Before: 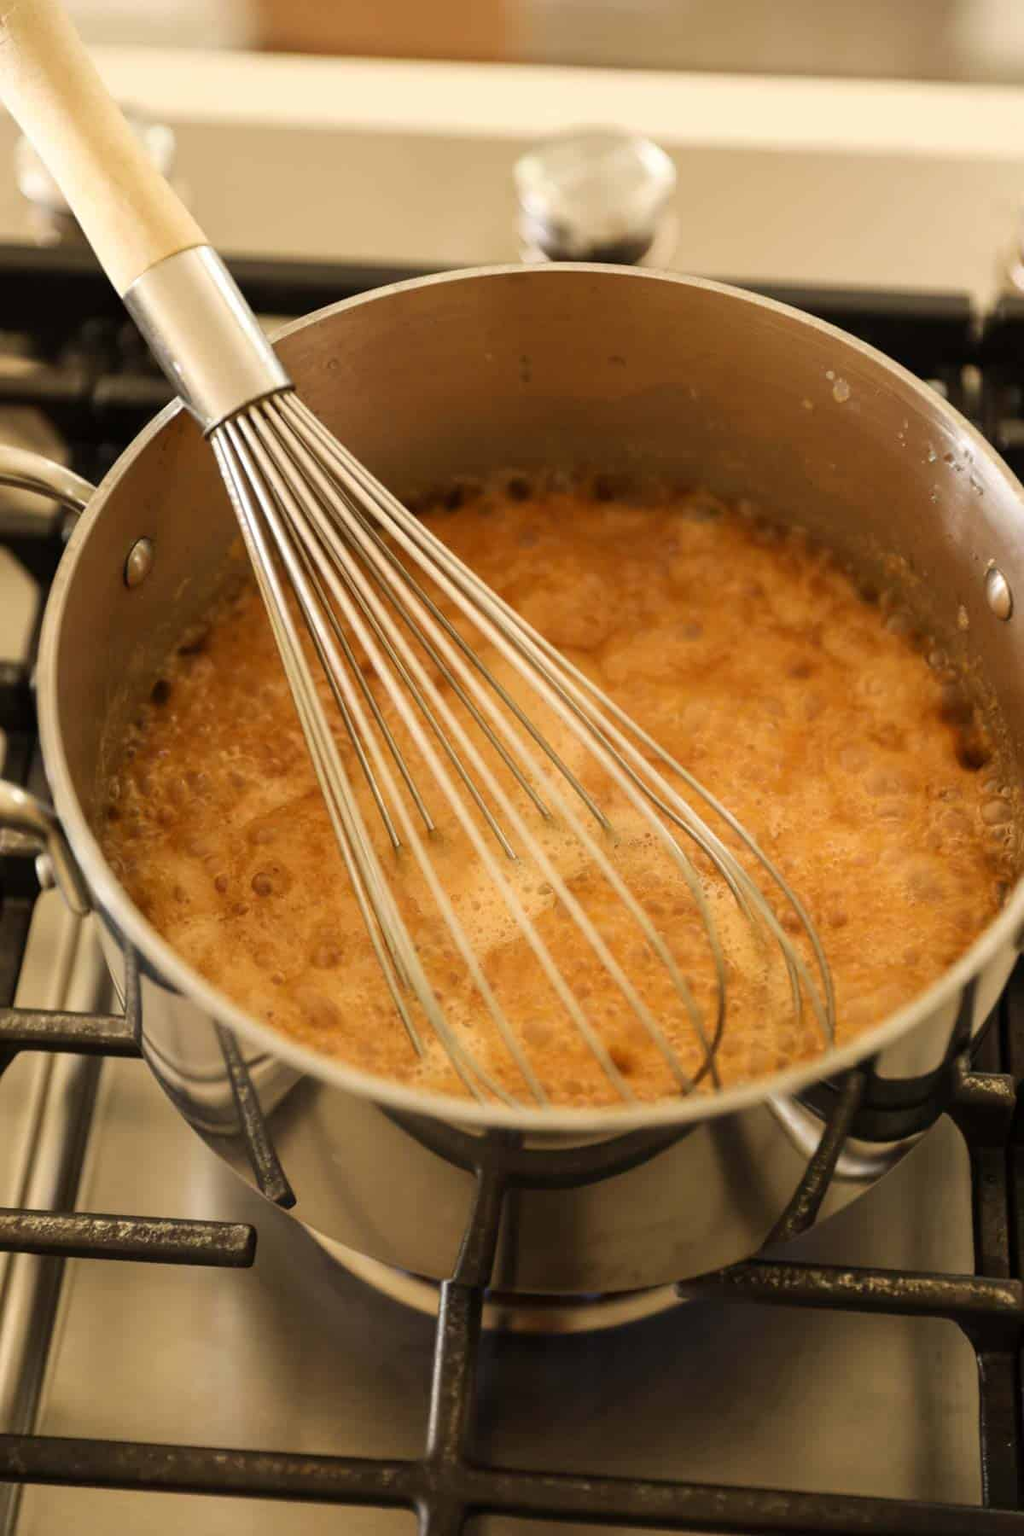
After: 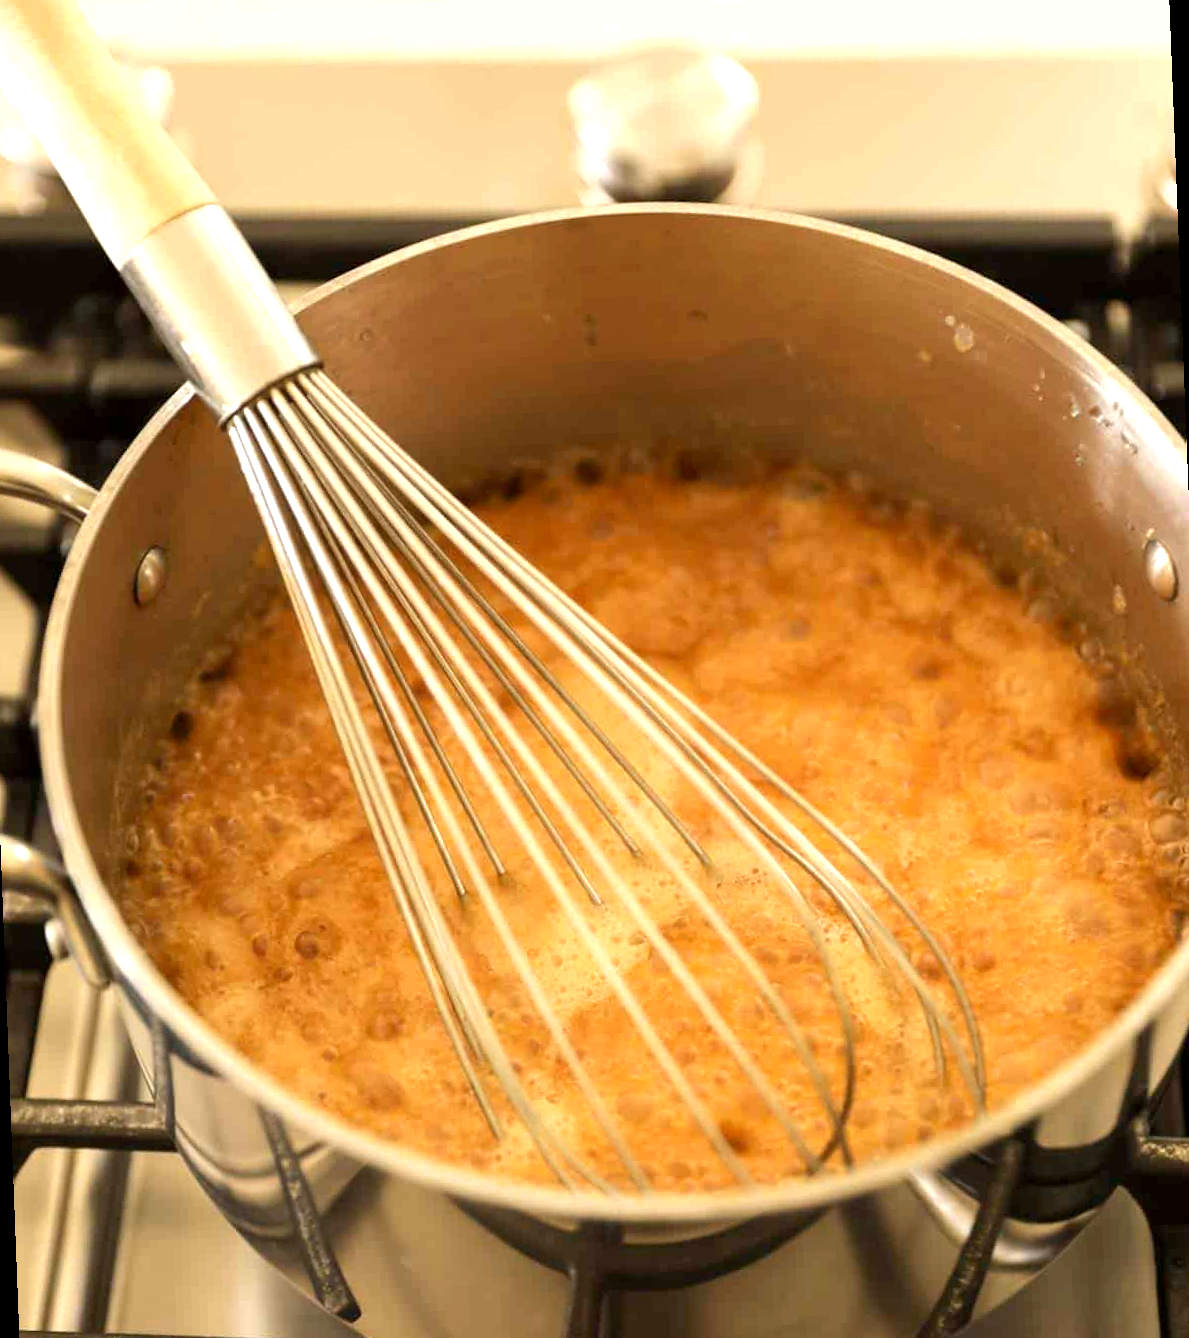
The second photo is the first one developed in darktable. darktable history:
crop: left 2.737%, top 7.287%, right 3.421%, bottom 20.179%
exposure: black level correction 0.001, exposure 0.675 EV, compensate highlight preservation false
rotate and perspective: rotation -2.22°, lens shift (horizontal) -0.022, automatic cropping off
